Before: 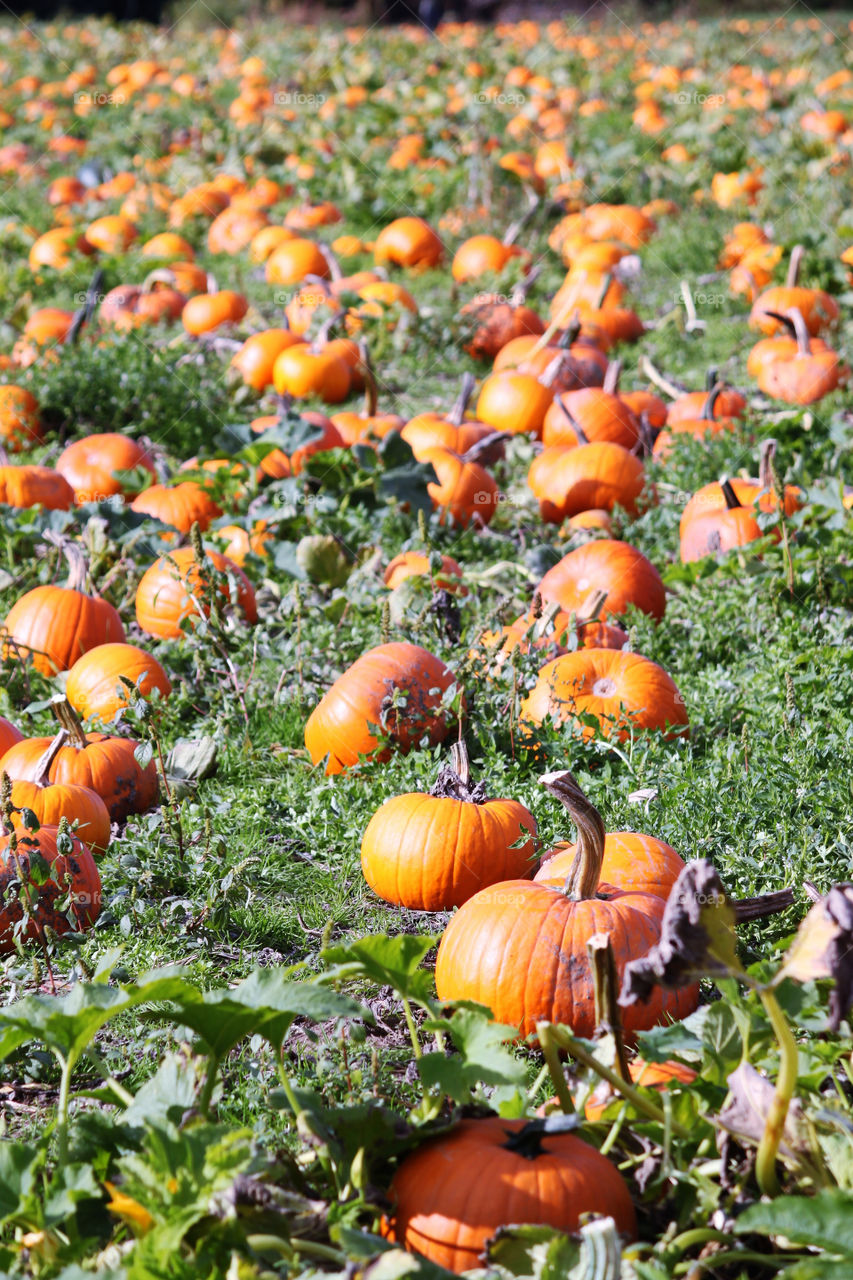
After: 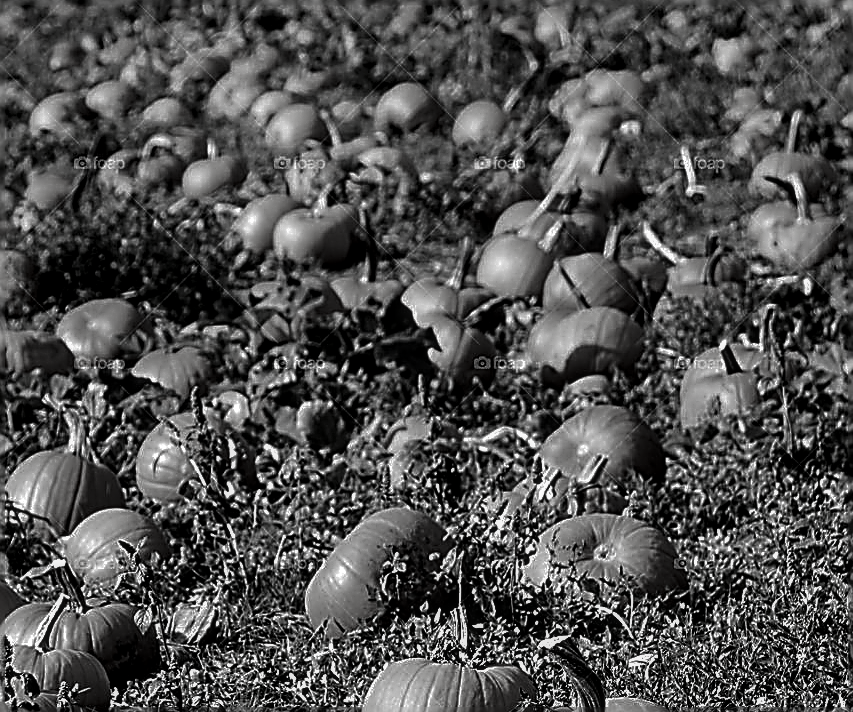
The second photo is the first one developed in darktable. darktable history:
shadows and highlights: on, module defaults
sharpen: amount 1.996
local contrast: on, module defaults
contrast brightness saturation: contrast 0.019, brightness -0.989, saturation -0.992
crop and rotate: top 10.619%, bottom 33.7%
